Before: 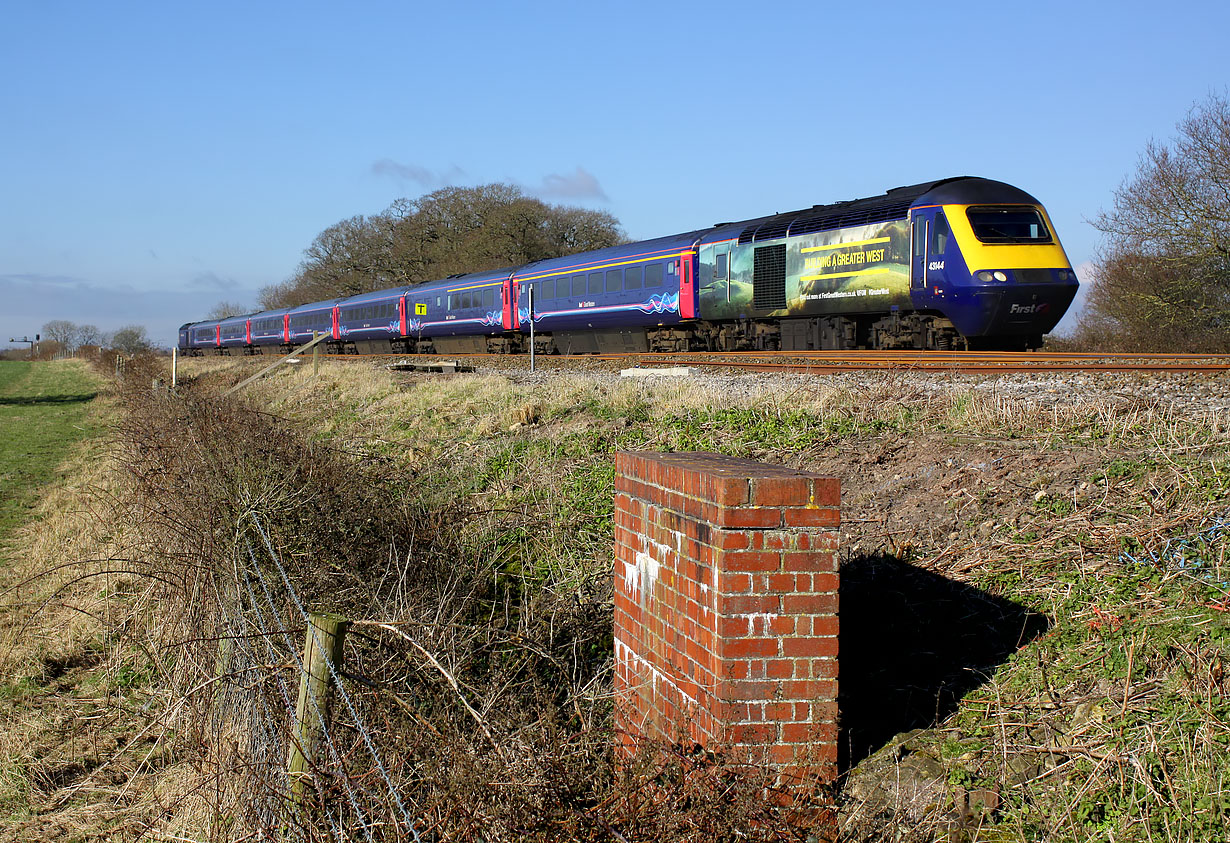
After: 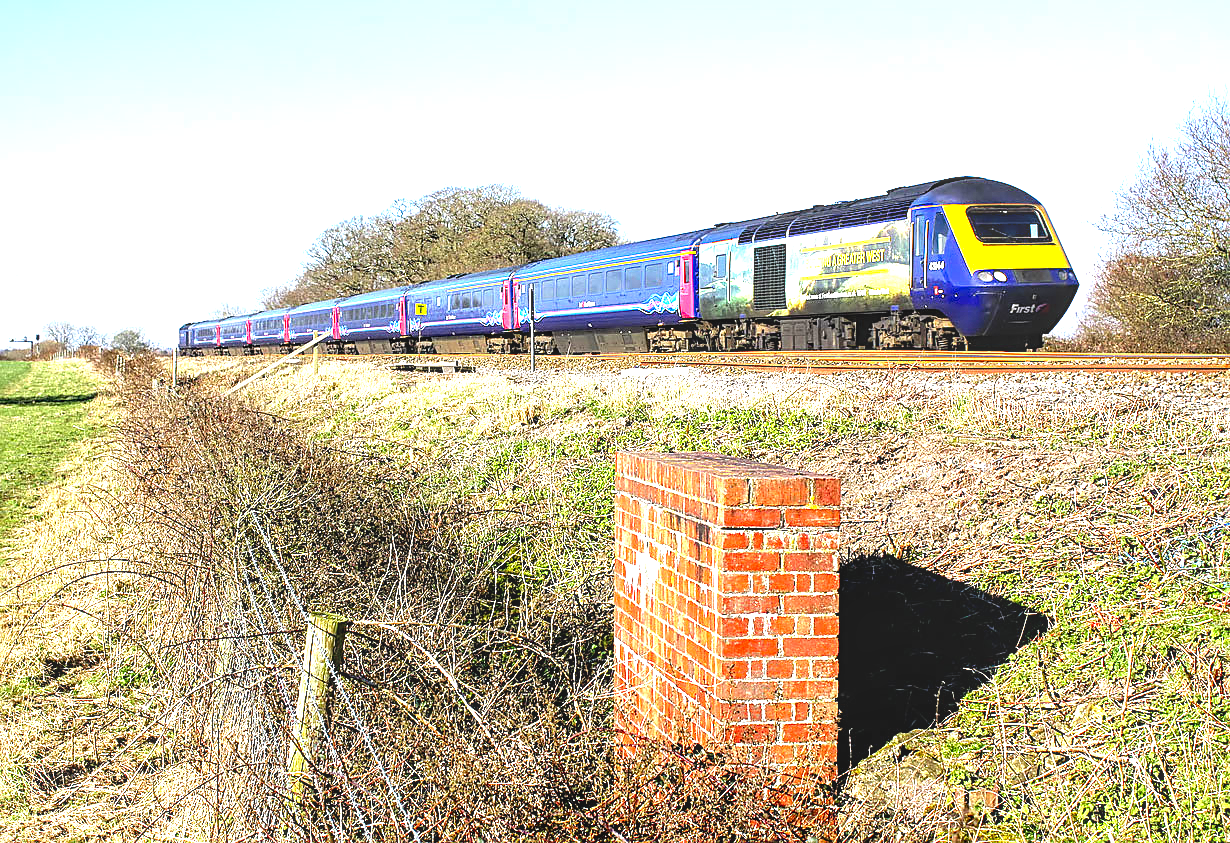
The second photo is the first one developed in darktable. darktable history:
local contrast: on, module defaults
levels: levels [0, 0.281, 0.562]
sharpen: on, module defaults
